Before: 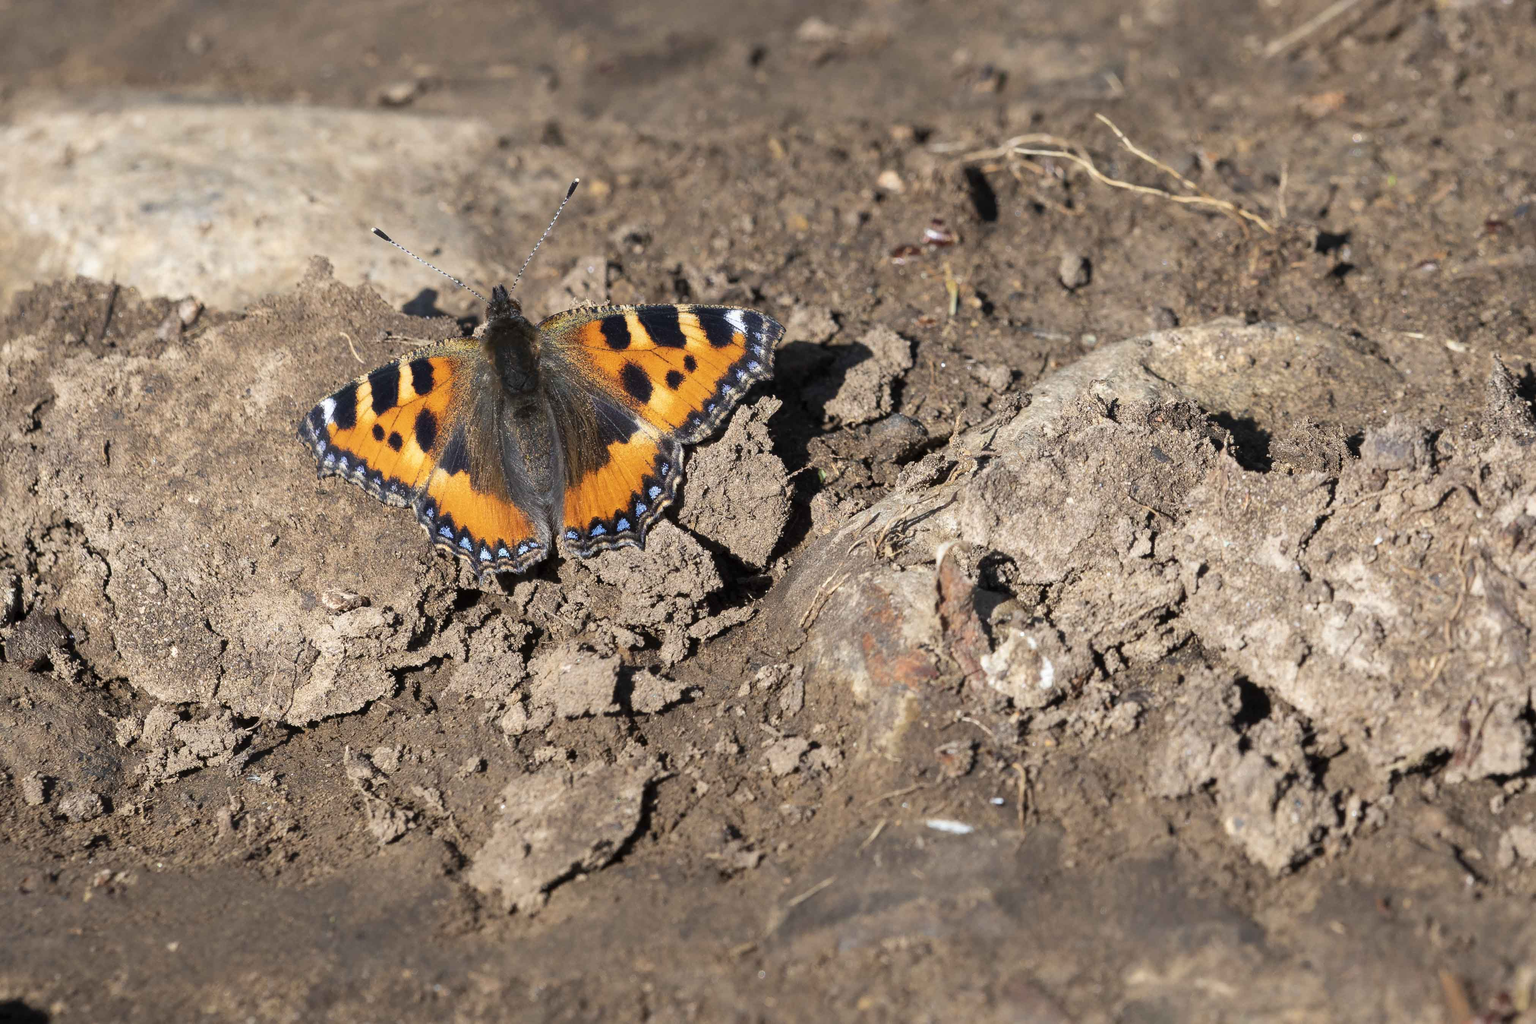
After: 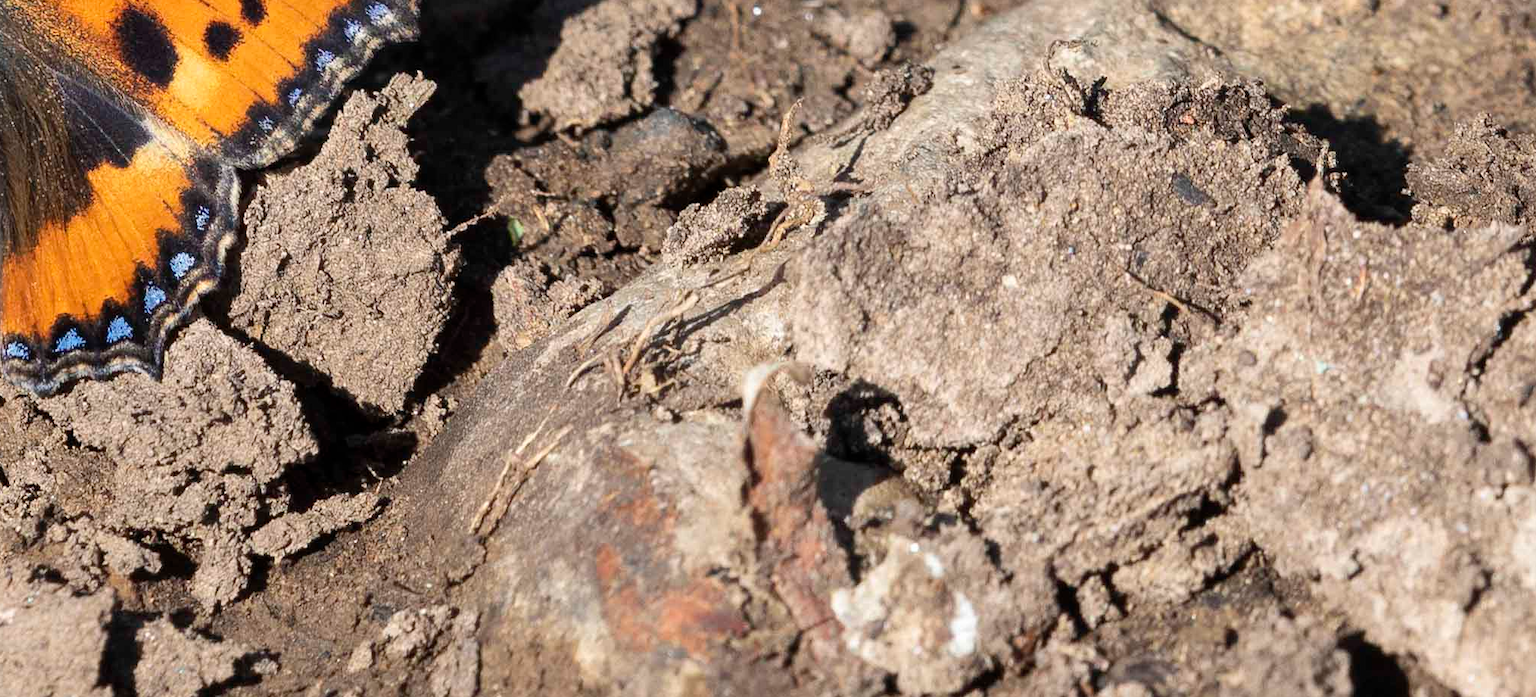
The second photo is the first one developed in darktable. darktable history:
crop: left 36.706%, top 35.14%, right 13.125%, bottom 30.665%
